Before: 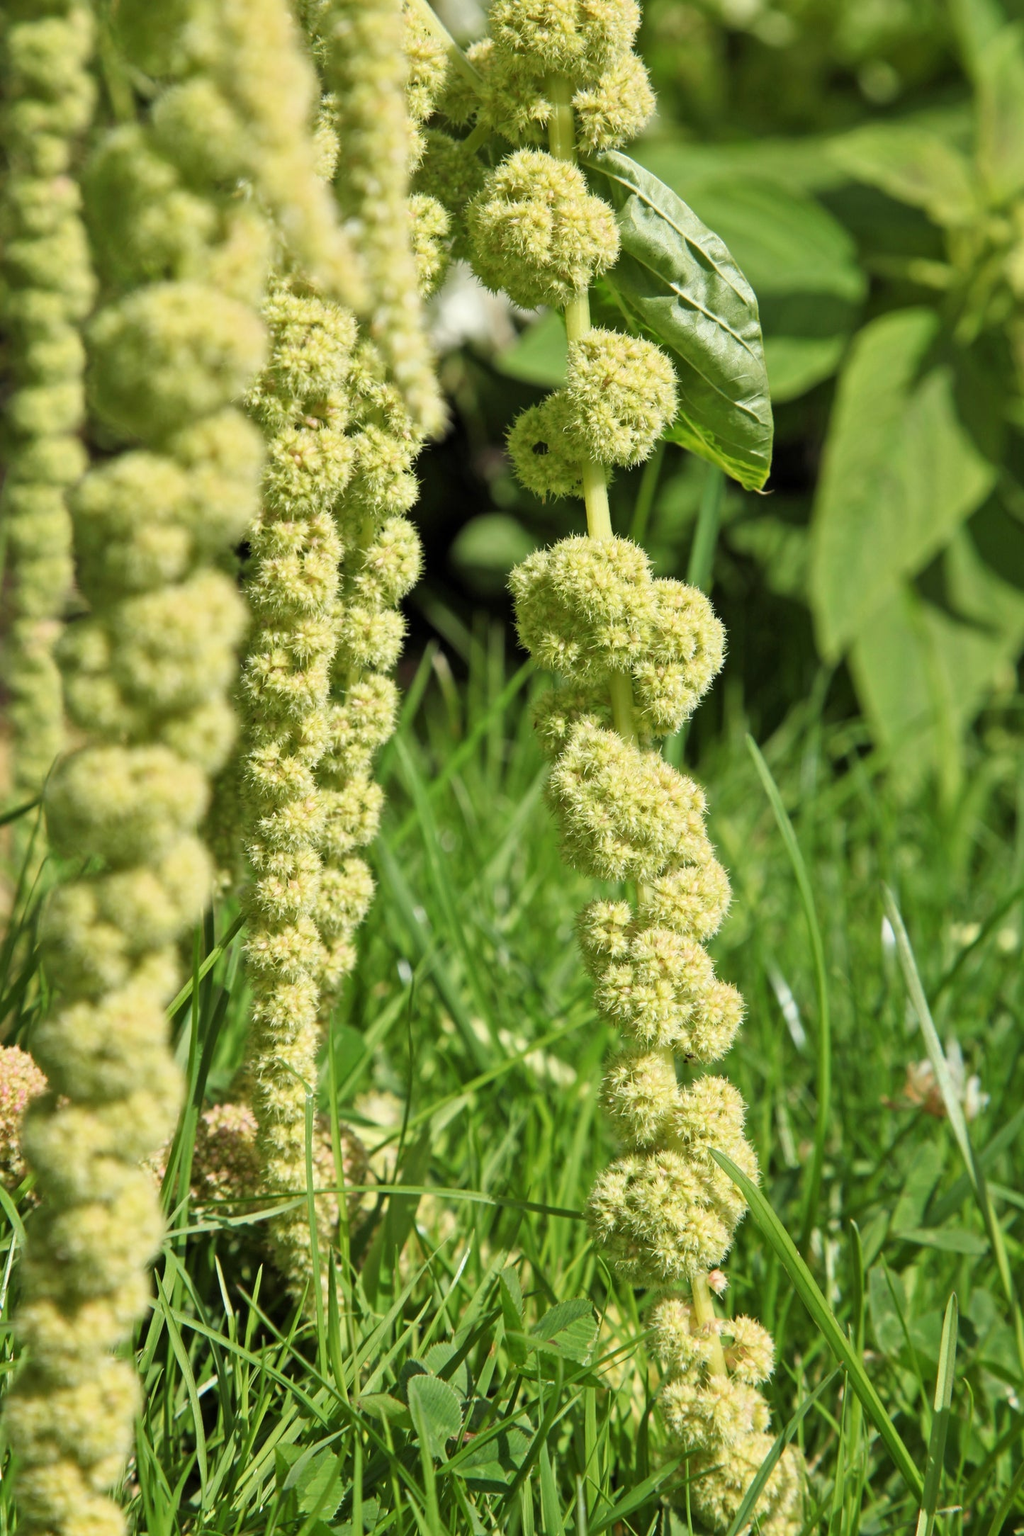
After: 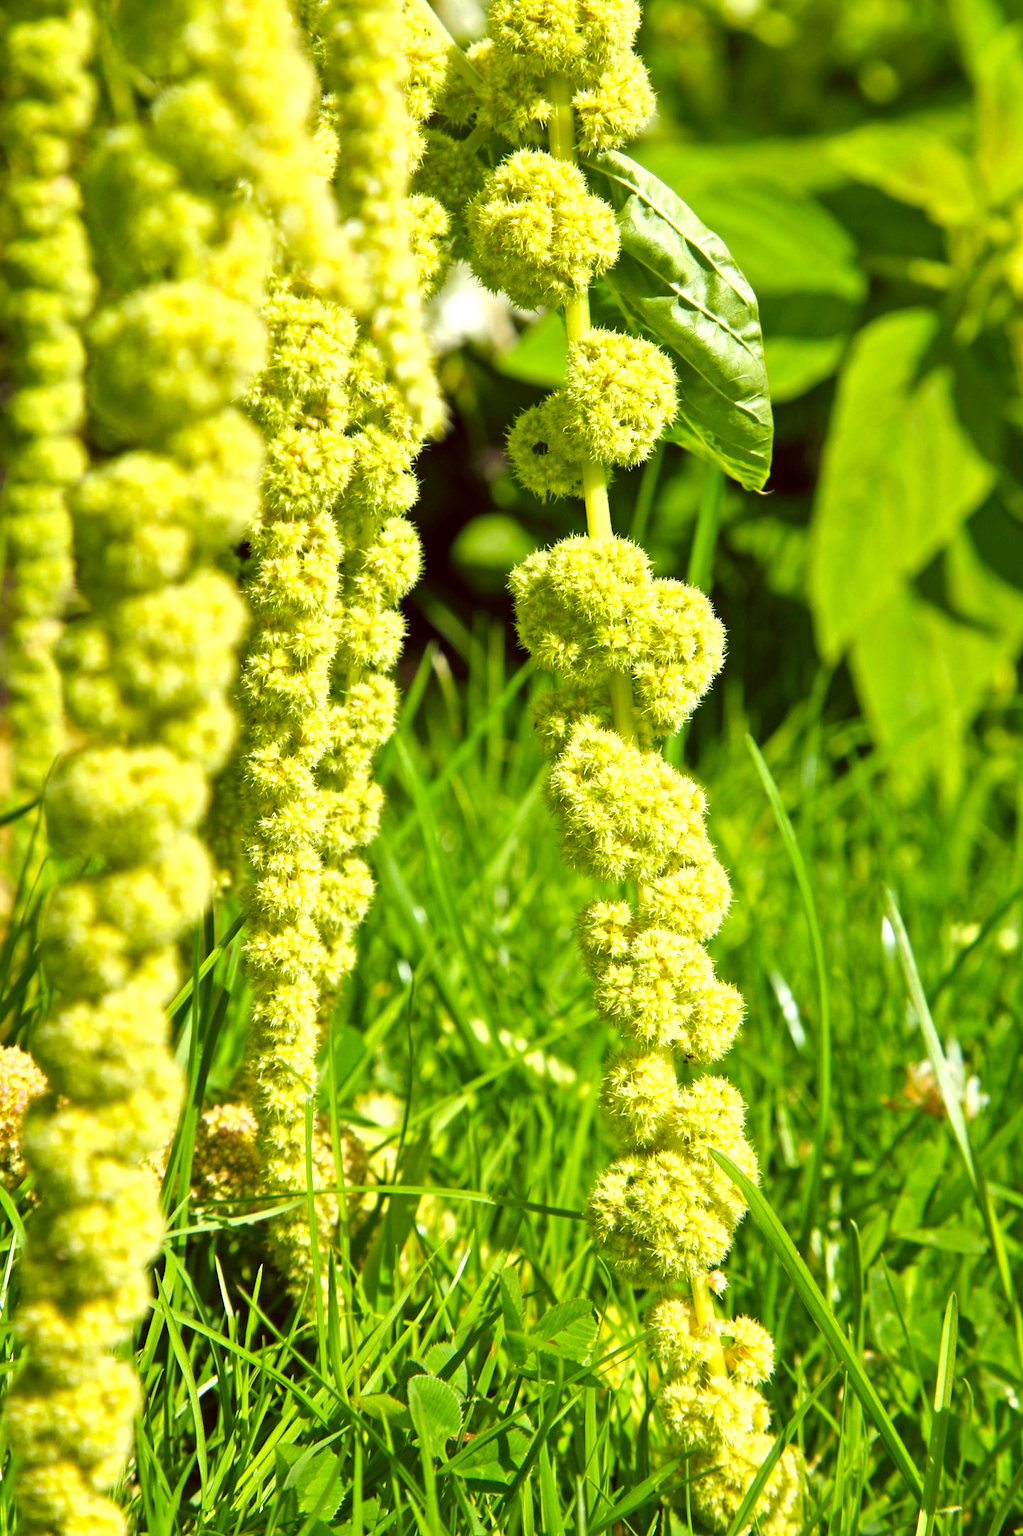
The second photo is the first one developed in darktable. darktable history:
exposure: exposure 0.629 EV, compensate highlight preservation false
color correction: highlights a* -0.466, highlights b* 0.154, shadows a* 4.91, shadows b* 20.8
color balance rgb: shadows lift › luminance -28.612%, shadows lift › chroma 14.759%, shadows lift › hue 267.87°, linear chroma grading › global chroma 15.026%, perceptual saturation grading › global saturation 19.98%
